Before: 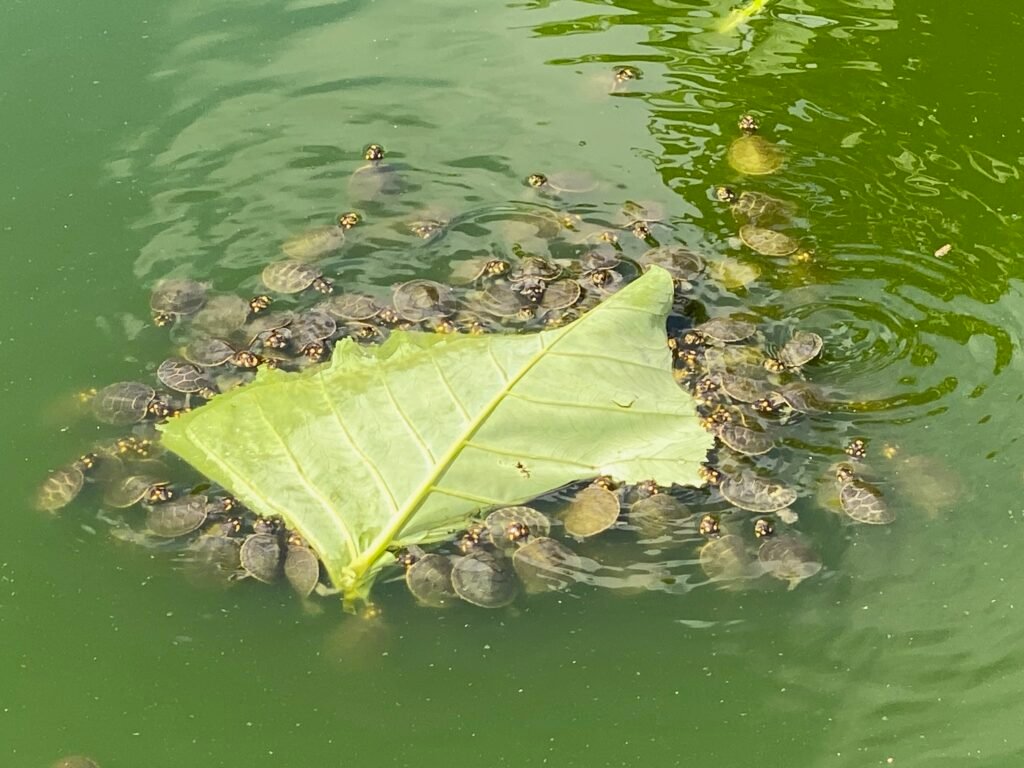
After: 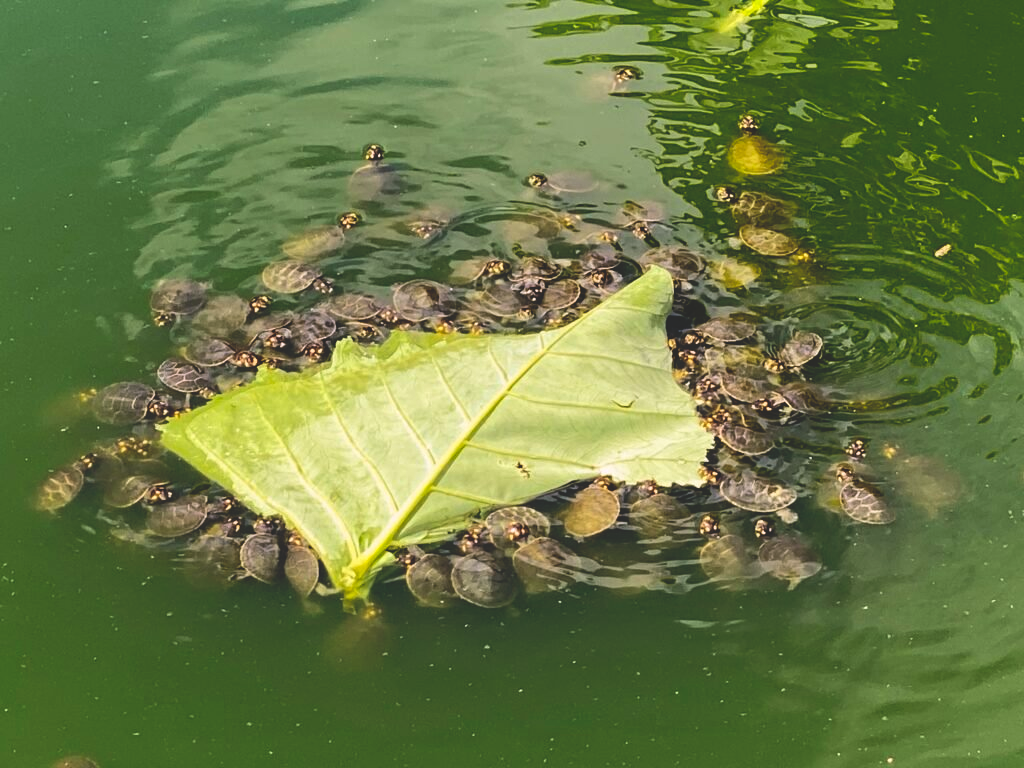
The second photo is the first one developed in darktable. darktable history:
white balance: red 1.05, blue 1.072
base curve: curves: ch0 [(0, 0.02) (0.083, 0.036) (1, 1)], preserve colors none
